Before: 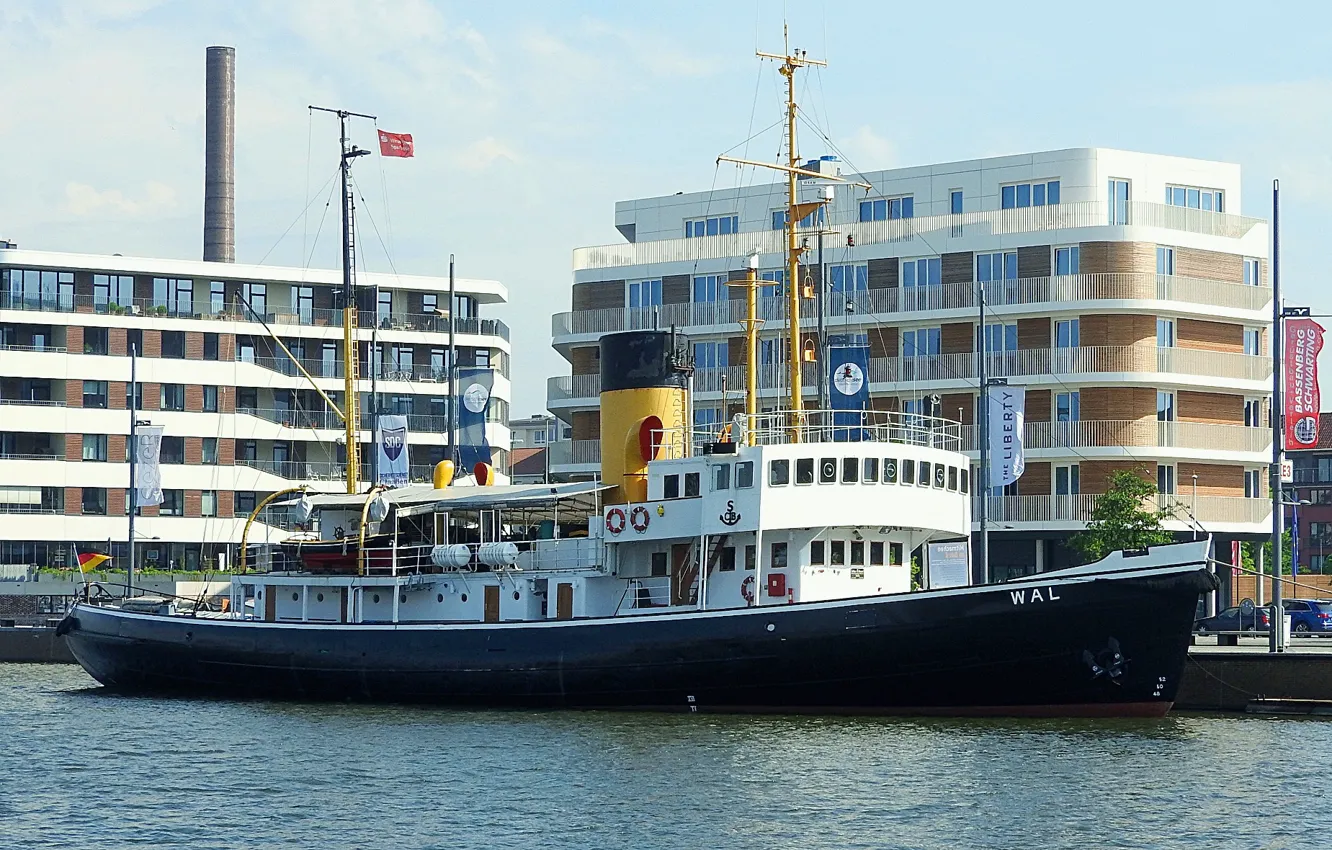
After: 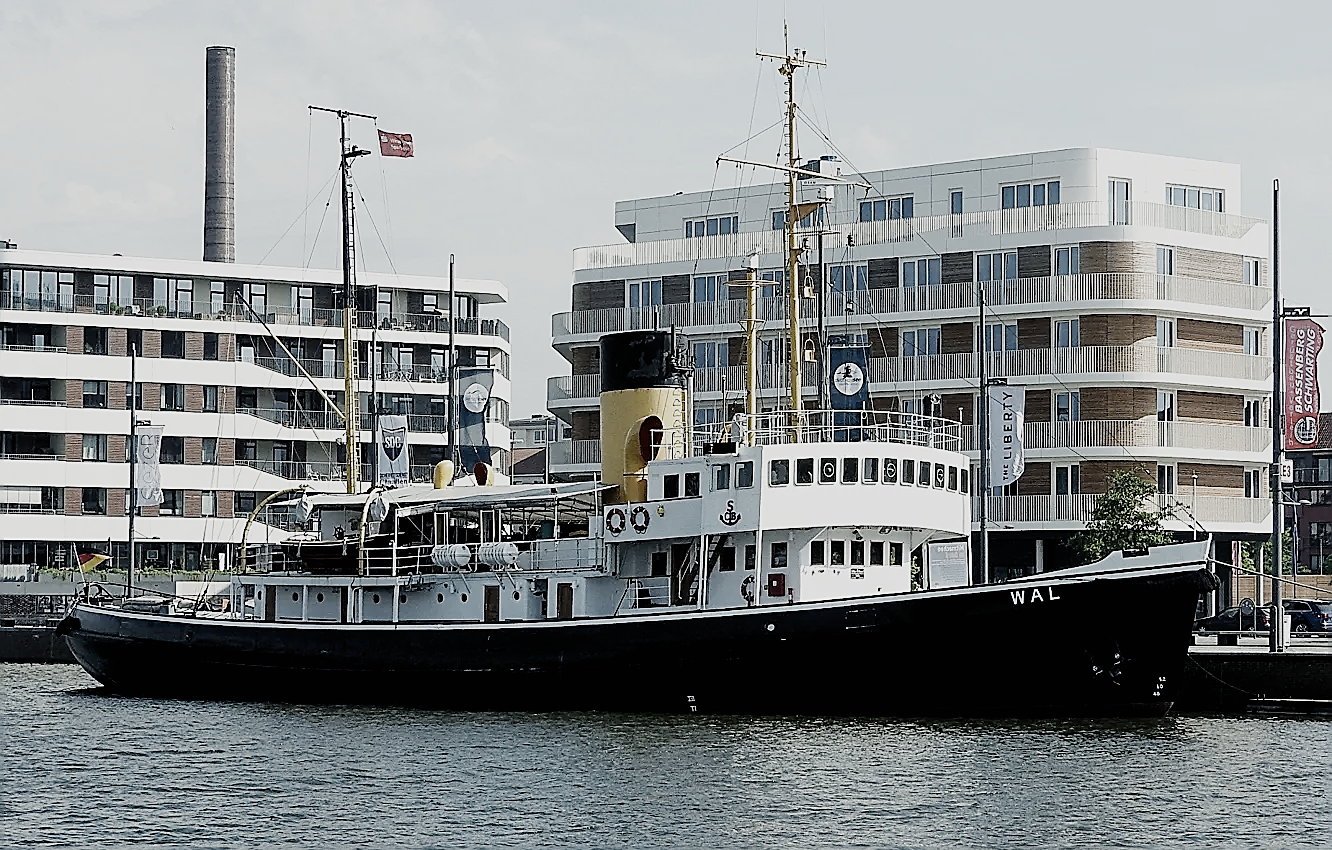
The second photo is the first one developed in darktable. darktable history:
sharpen: radius 1.378, amount 1.264, threshold 0.826
filmic rgb: black relative exposure -5.02 EV, white relative exposure 3.96 EV, hardness 2.88, contrast 1.195, highlights saturation mix -30.67%, preserve chrominance no, color science v5 (2021)
